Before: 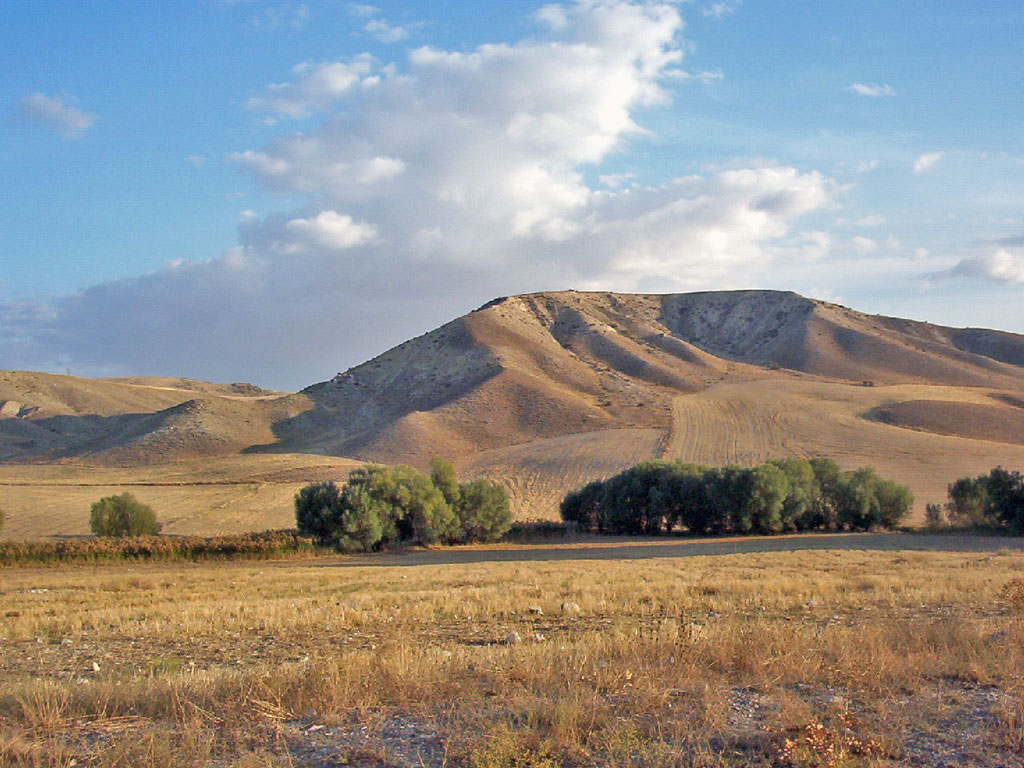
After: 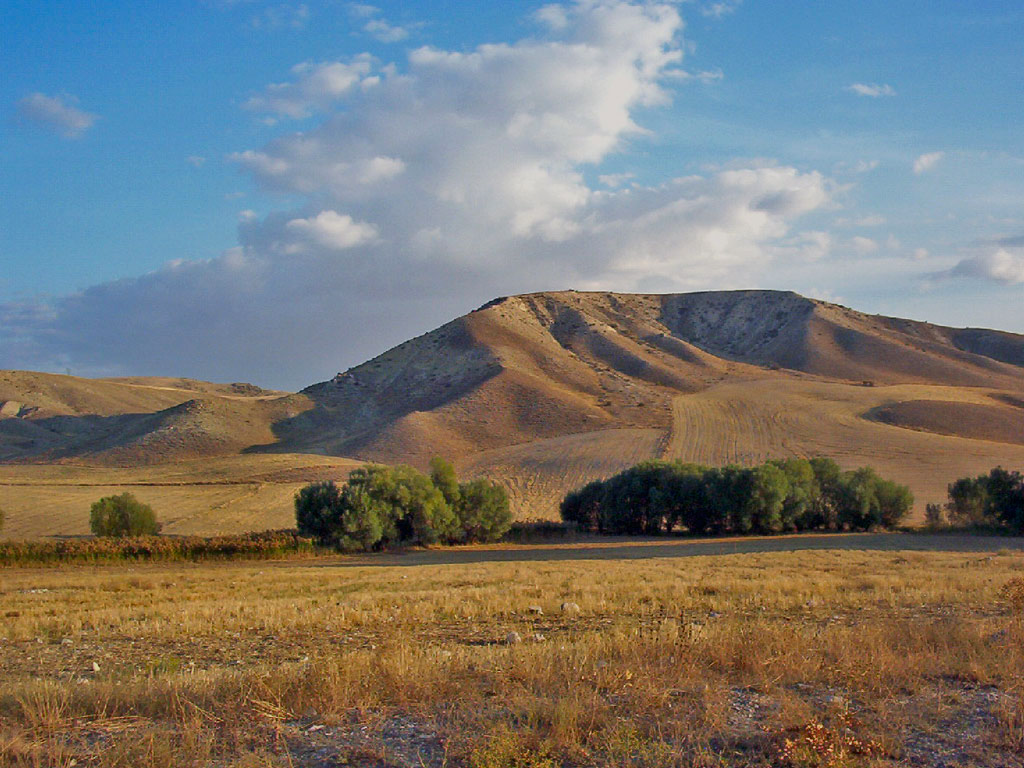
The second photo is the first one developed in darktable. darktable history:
contrast brightness saturation: contrast 0.092, saturation 0.27
exposure: exposure -0.595 EV, compensate highlight preservation false
